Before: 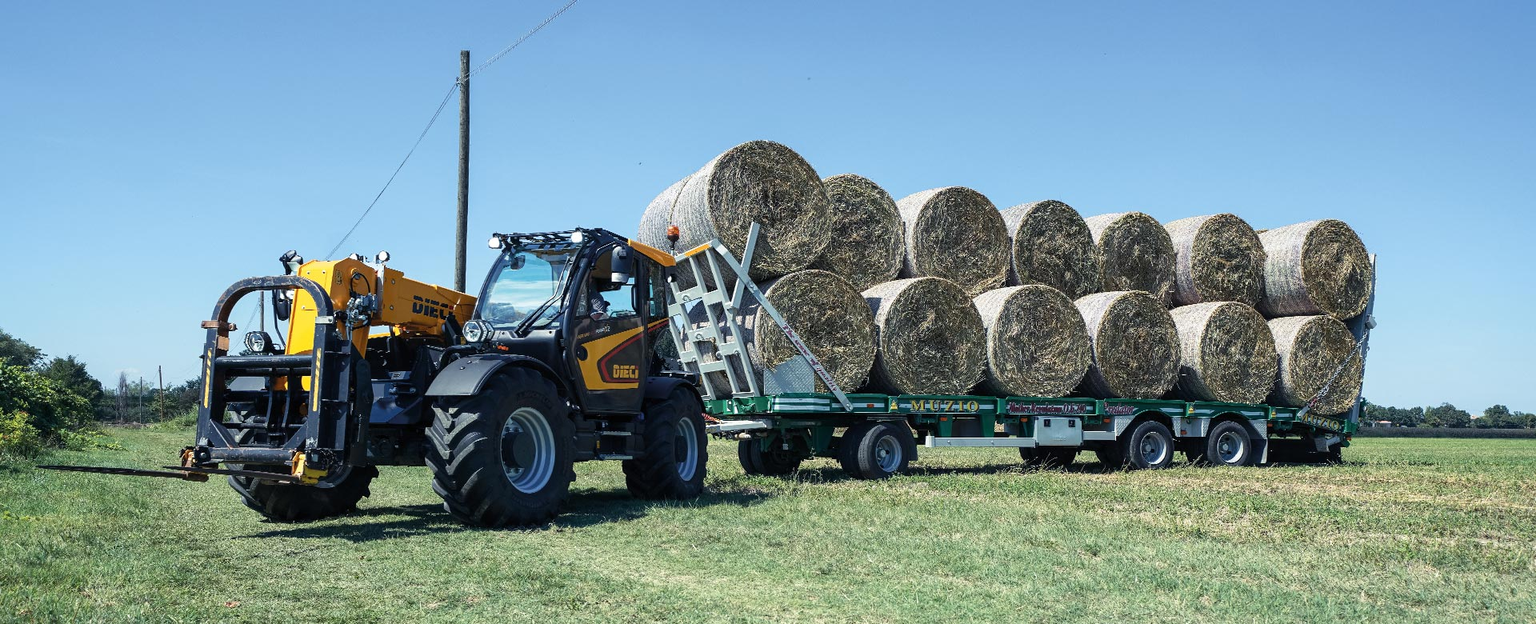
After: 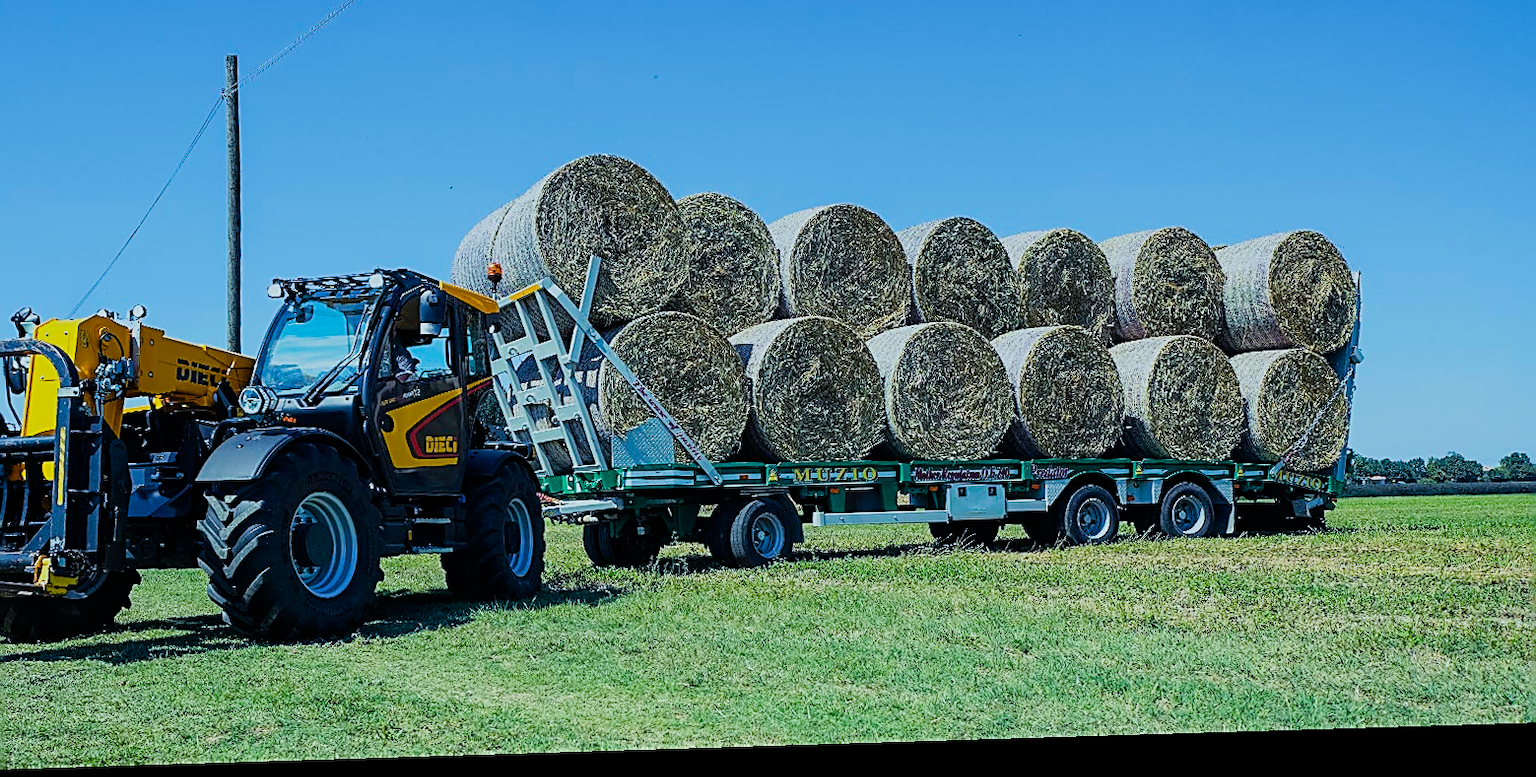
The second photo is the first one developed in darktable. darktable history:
white balance: red 0.925, blue 1.046
rotate and perspective: rotation -1.75°, automatic cropping off
color balance rgb: linear chroma grading › global chroma 23.15%, perceptual saturation grading › global saturation 28.7%, perceptual saturation grading › mid-tones 12.04%, perceptual saturation grading › shadows 10.19%, global vibrance 22.22%
crop and rotate: left 17.959%, top 5.771%, right 1.742%
filmic rgb: black relative exposure -7.65 EV, white relative exposure 4.56 EV, hardness 3.61
sharpen: amount 0.901
